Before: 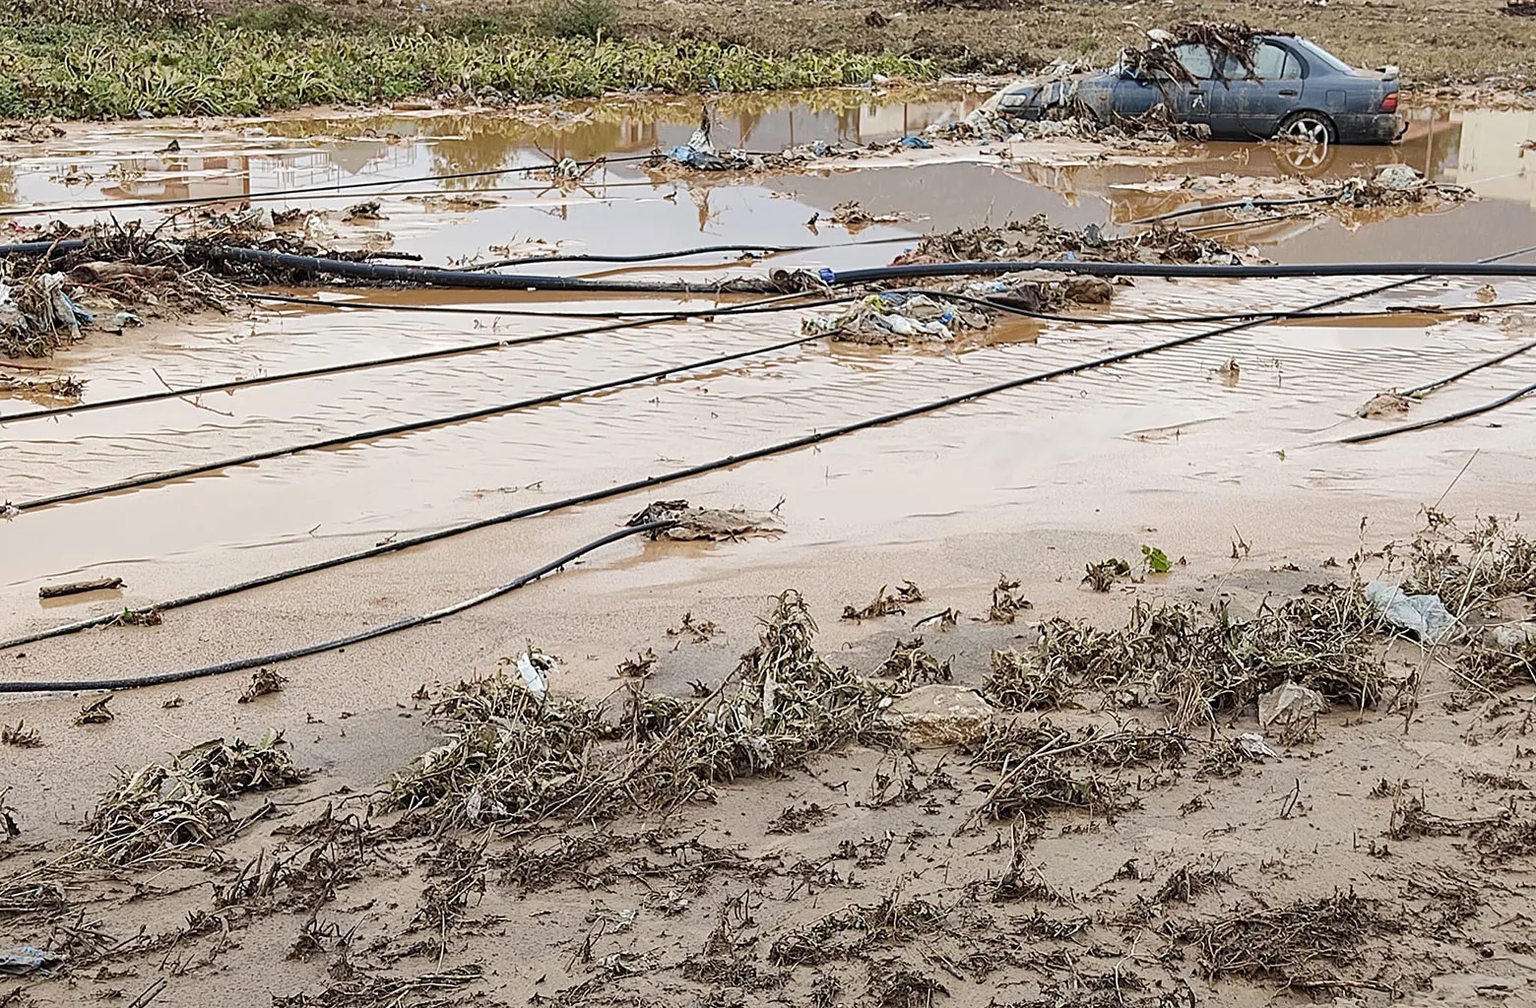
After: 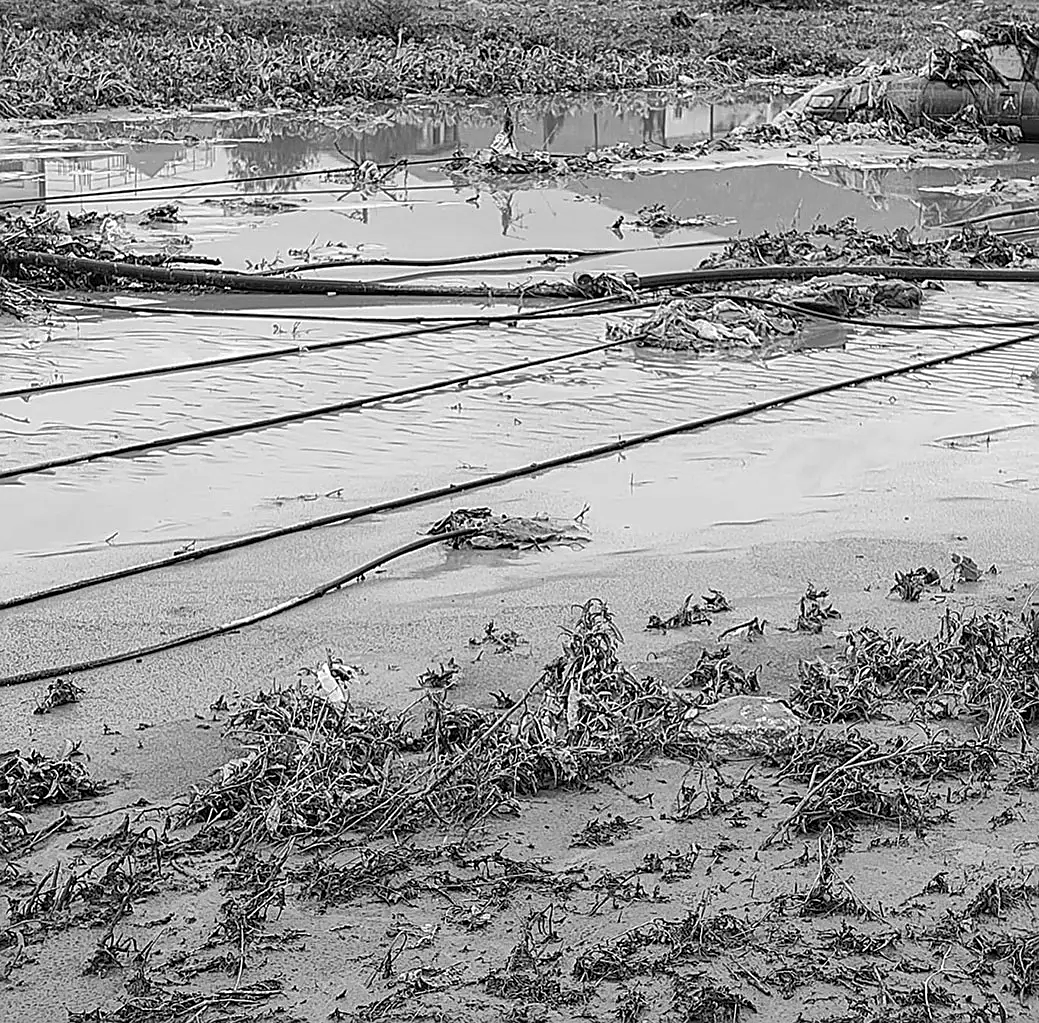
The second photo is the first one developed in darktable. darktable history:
sharpen: on, module defaults
monochrome: a -11.7, b 1.62, size 0.5, highlights 0.38
local contrast: on, module defaults
crop and rotate: left 13.342%, right 19.991%
